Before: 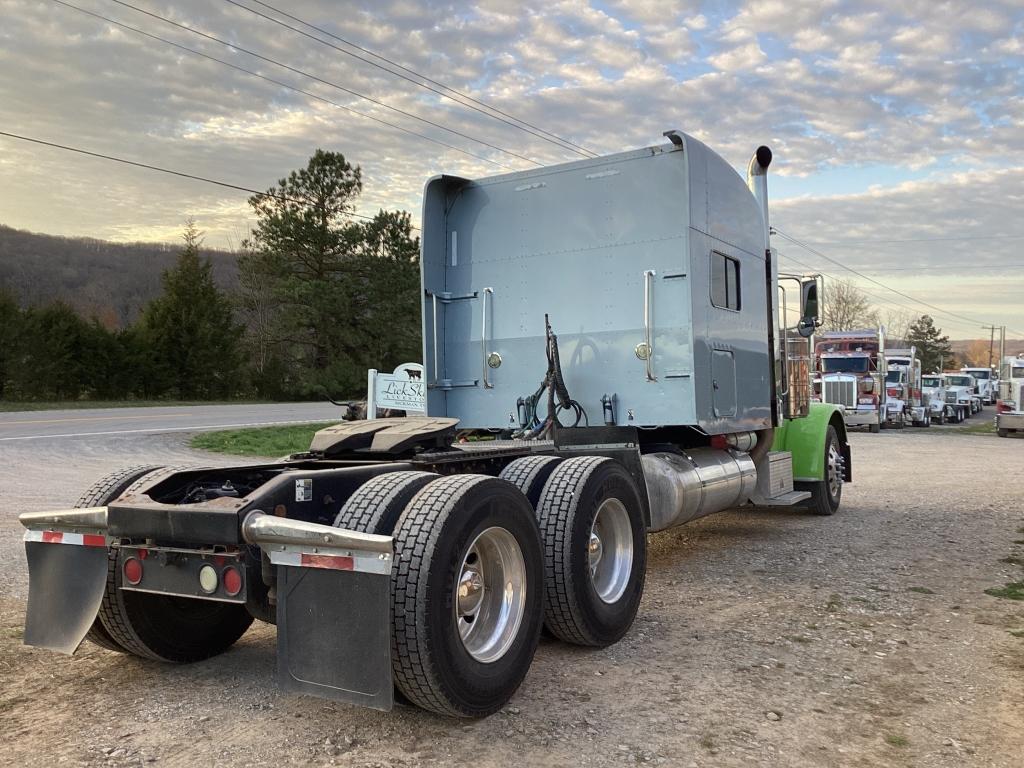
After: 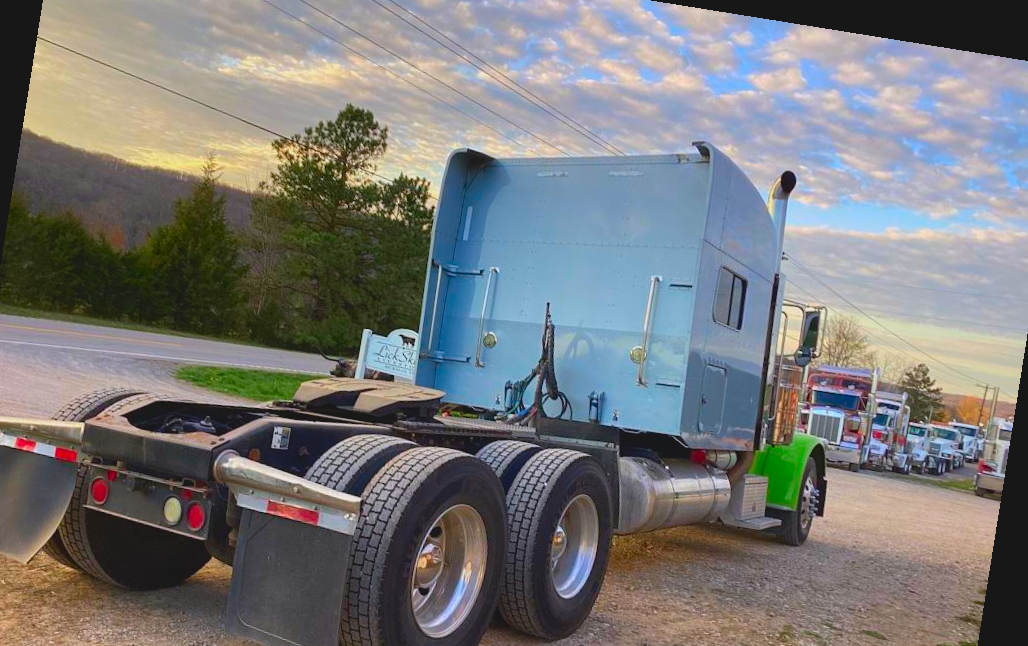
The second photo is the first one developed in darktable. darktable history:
white balance: red 1.009, blue 1.027
lowpass: radius 0.1, contrast 0.85, saturation 1.1, unbound 0
color correction: saturation 1.8
crop: left 5.596%, top 10.314%, right 3.534%, bottom 19.395%
rotate and perspective: rotation 9.12°, automatic cropping off
